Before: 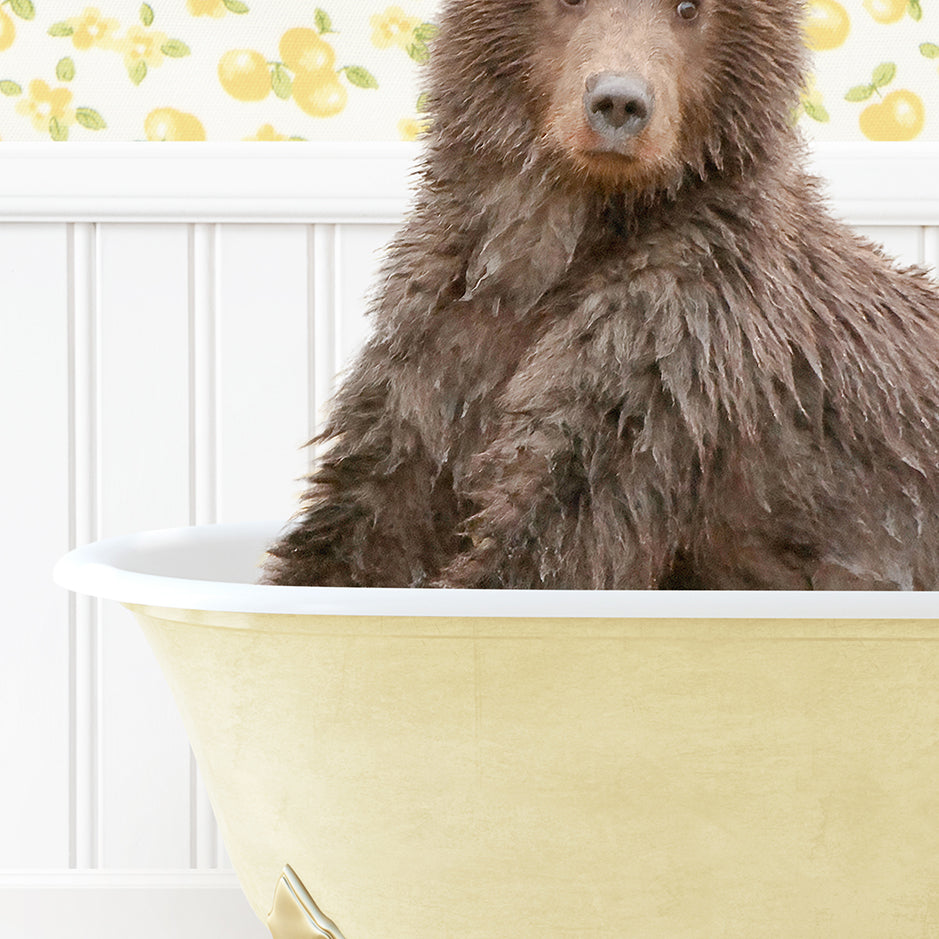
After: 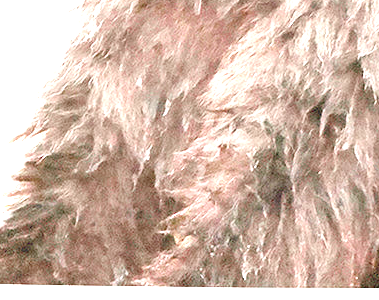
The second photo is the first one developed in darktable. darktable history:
color contrast: blue-yellow contrast 0.7
crop: left 31.751%, top 32.172%, right 27.8%, bottom 35.83%
exposure: black level correction 0, exposure 1.9 EV, compensate highlight preservation false
levels: levels [0, 0.43, 0.984]
